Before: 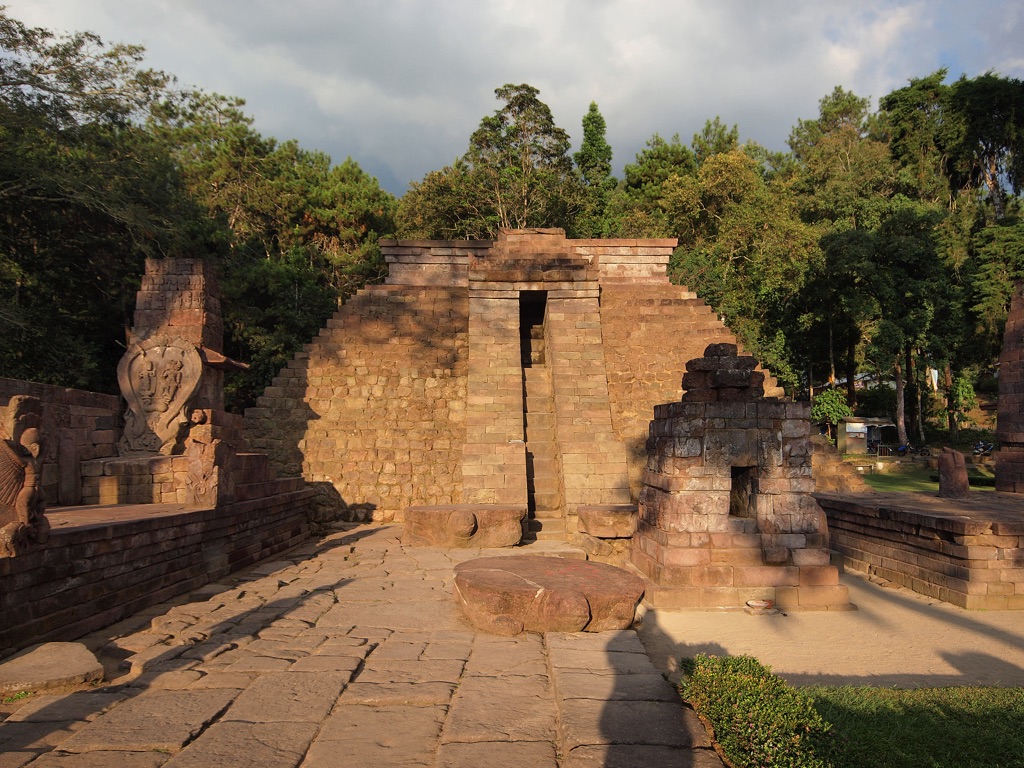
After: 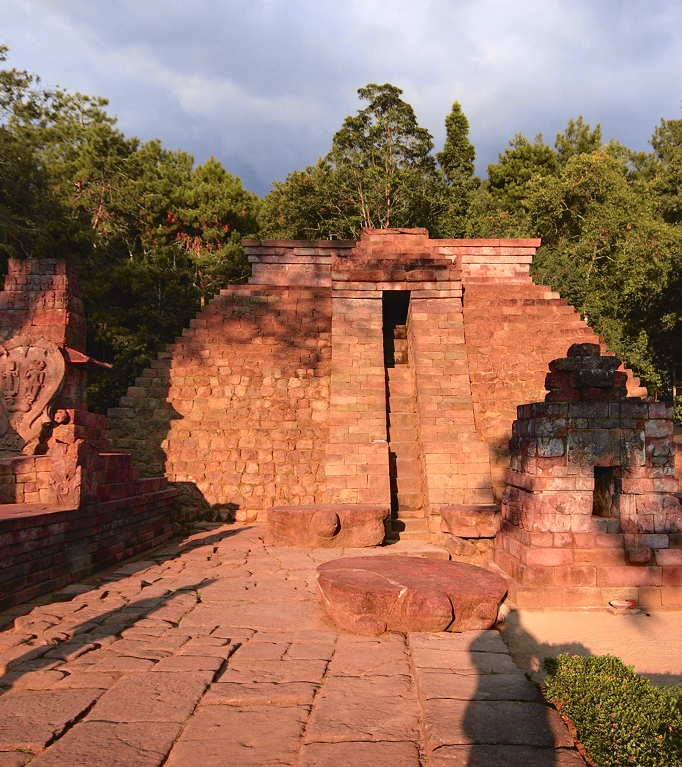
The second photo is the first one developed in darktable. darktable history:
crop and rotate: left 13.409%, right 19.924%
tone curve: curves: ch0 [(0, 0.036) (0.119, 0.115) (0.466, 0.498) (0.715, 0.767) (0.817, 0.865) (1, 0.998)]; ch1 [(0, 0) (0.377, 0.424) (0.442, 0.491) (0.487, 0.502) (0.514, 0.512) (0.536, 0.577) (0.66, 0.724) (1, 1)]; ch2 [(0, 0) (0.38, 0.405) (0.463, 0.443) (0.492, 0.486) (0.526, 0.541) (0.578, 0.598) (1, 1)], color space Lab, independent channels, preserve colors none
haze removal: compatibility mode true, adaptive false
white balance: red 0.984, blue 1.059
